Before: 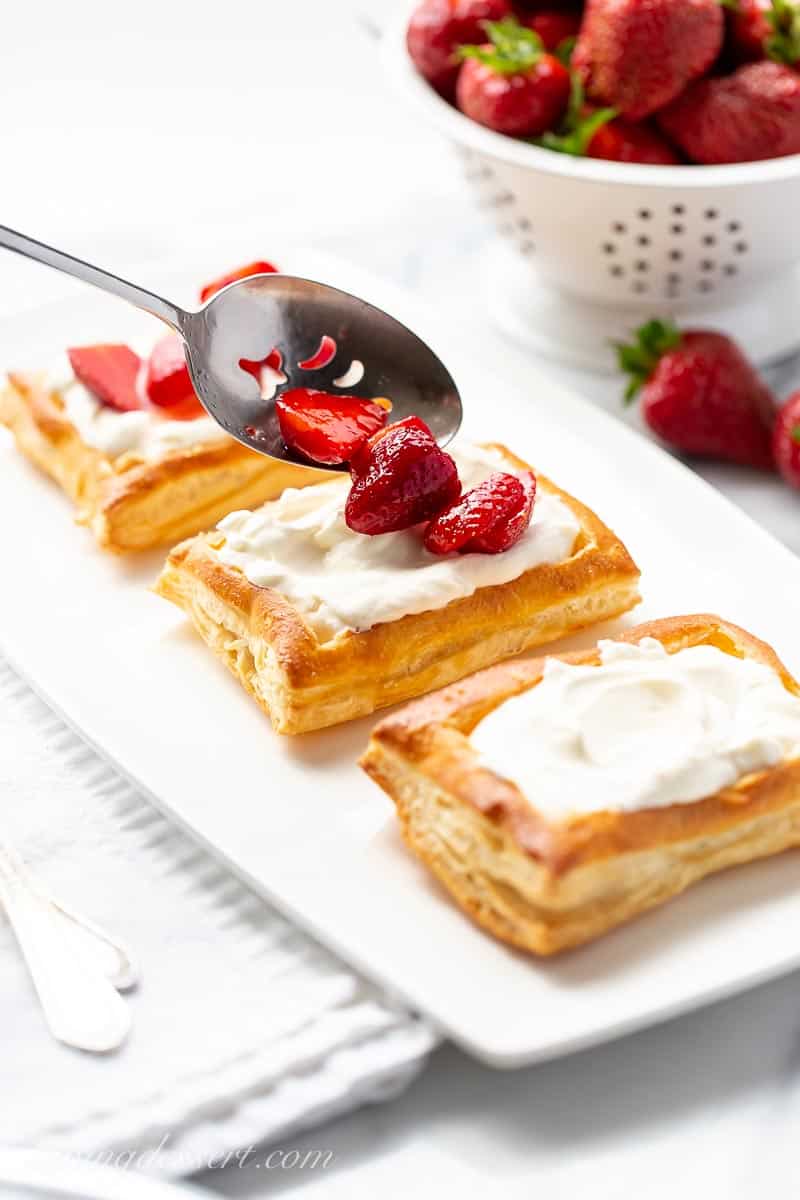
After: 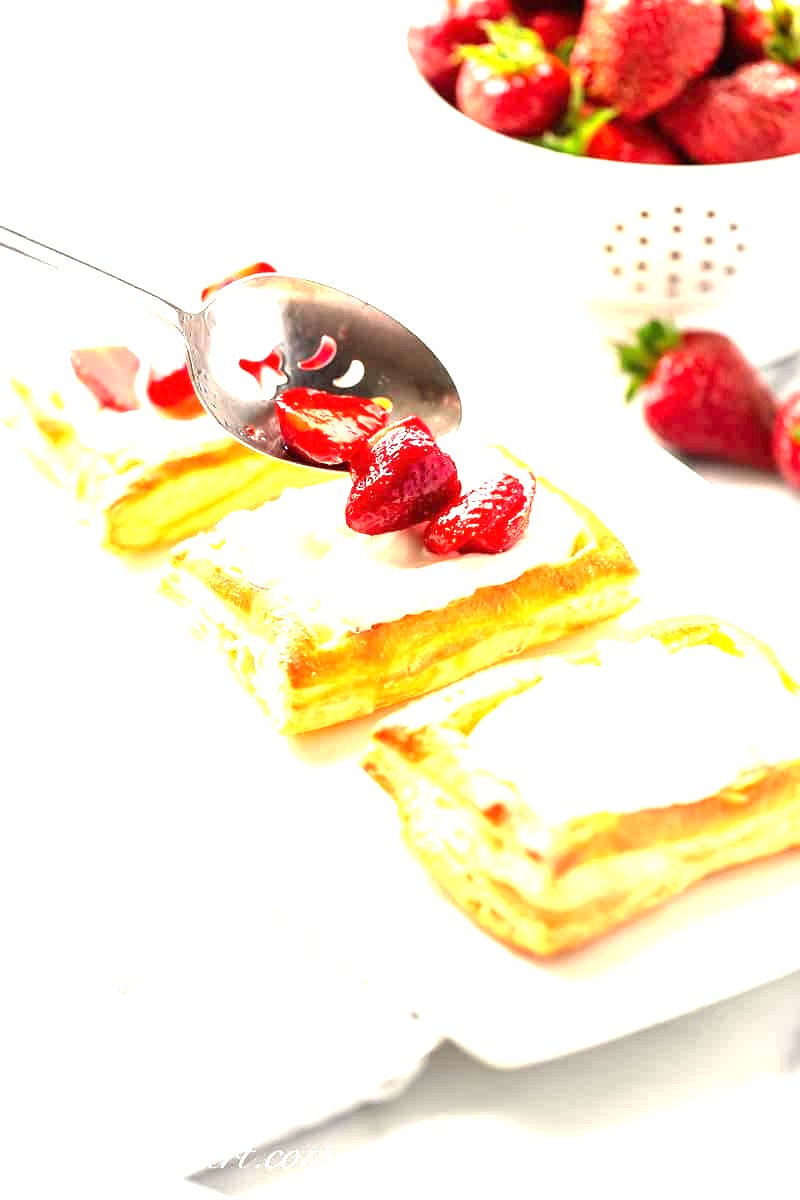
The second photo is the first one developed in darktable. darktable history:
exposure: black level correction 0, exposure 1.7 EV, compensate exposure bias true, compensate highlight preservation false
white balance: red 1.029, blue 0.92
